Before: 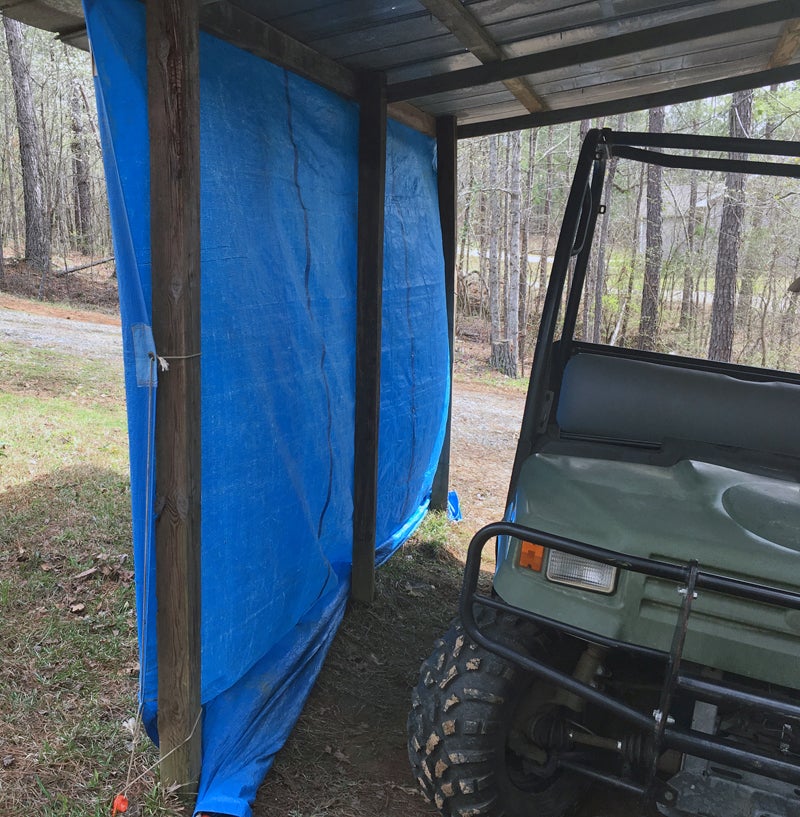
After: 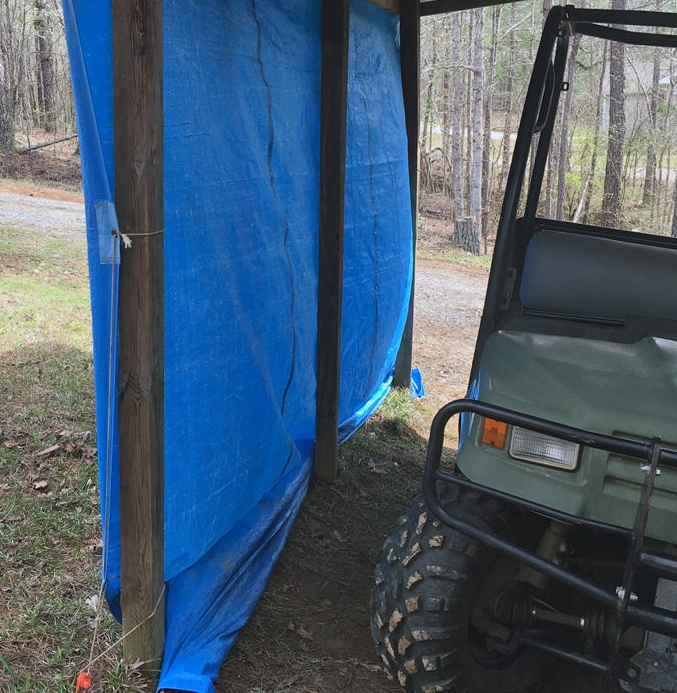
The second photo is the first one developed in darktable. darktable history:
crop and rotate: left 4.713%, top 15.107%, right 10.654%
